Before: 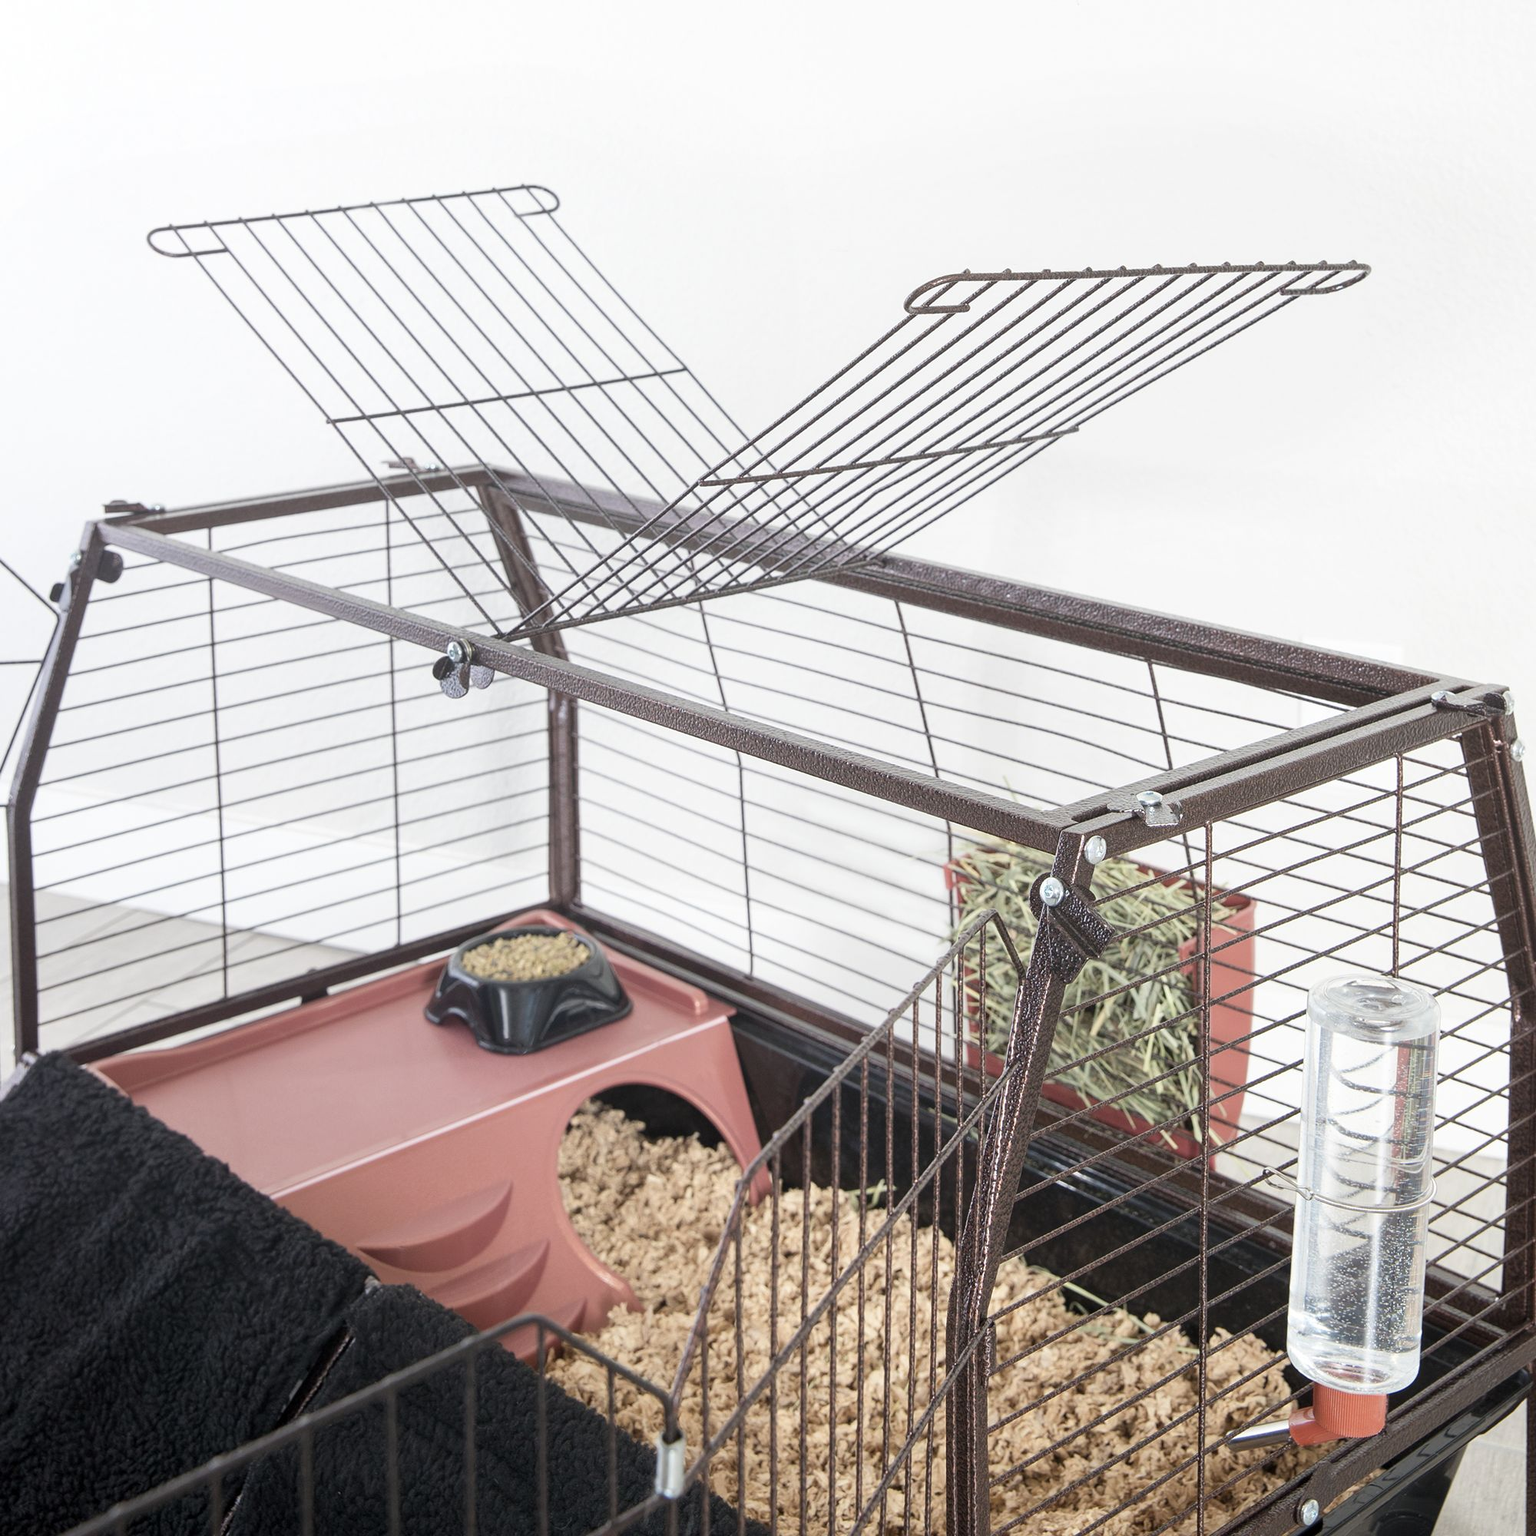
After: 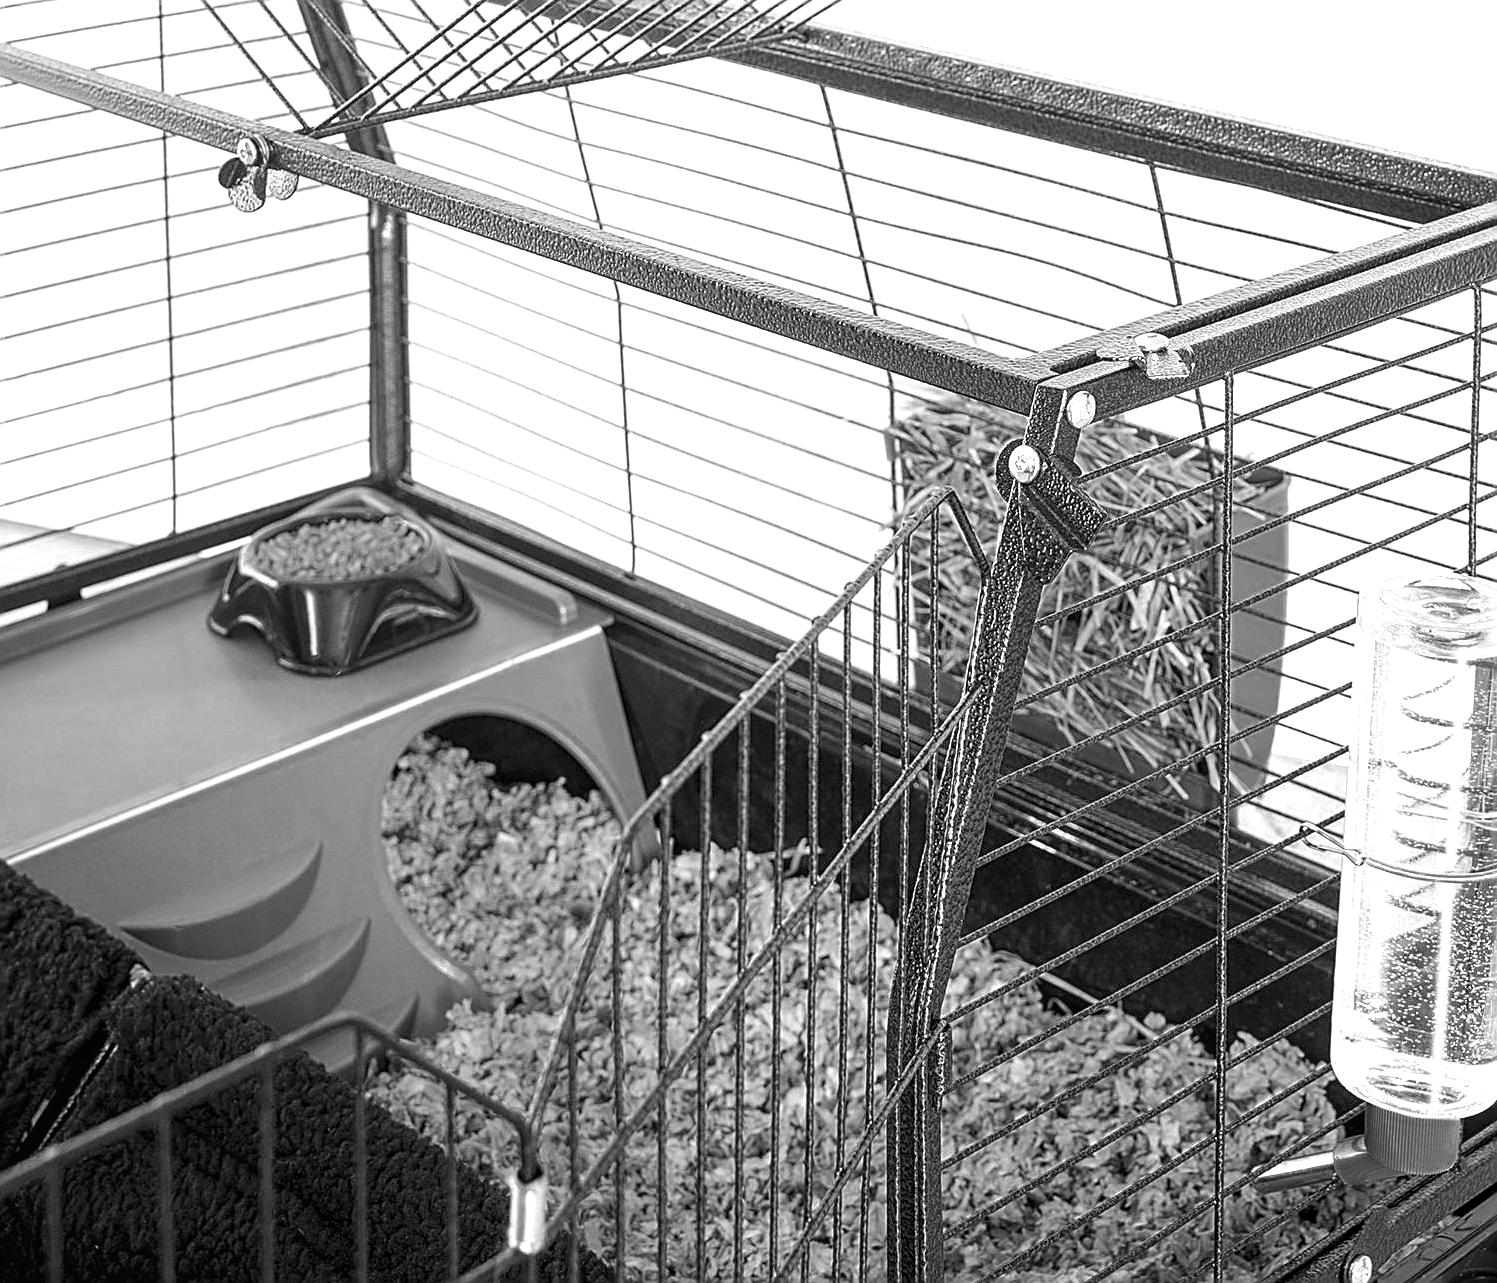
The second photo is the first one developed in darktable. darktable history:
crop and rotate: left 17.253%, top 34.868%, right 7.881%, bottom 0.938%
levels: levels [0.062, 0.494, 0.925]
local contrast: on, module defaults
sharpen: amount 0.893
color calibration: illuminant as shot in camera, x 0.358, y 0.373, temperature 4628.91 K
color zones: curves: ch0 [(0.287, 0.048) (0.493, 0.484) (0.737, 0.816)]; ch1 [(0, 0) (0.143, 0) (0.286, 0) (0.429, 0) (0.571, 0) (0.714, 0) (0.857, 0)]
